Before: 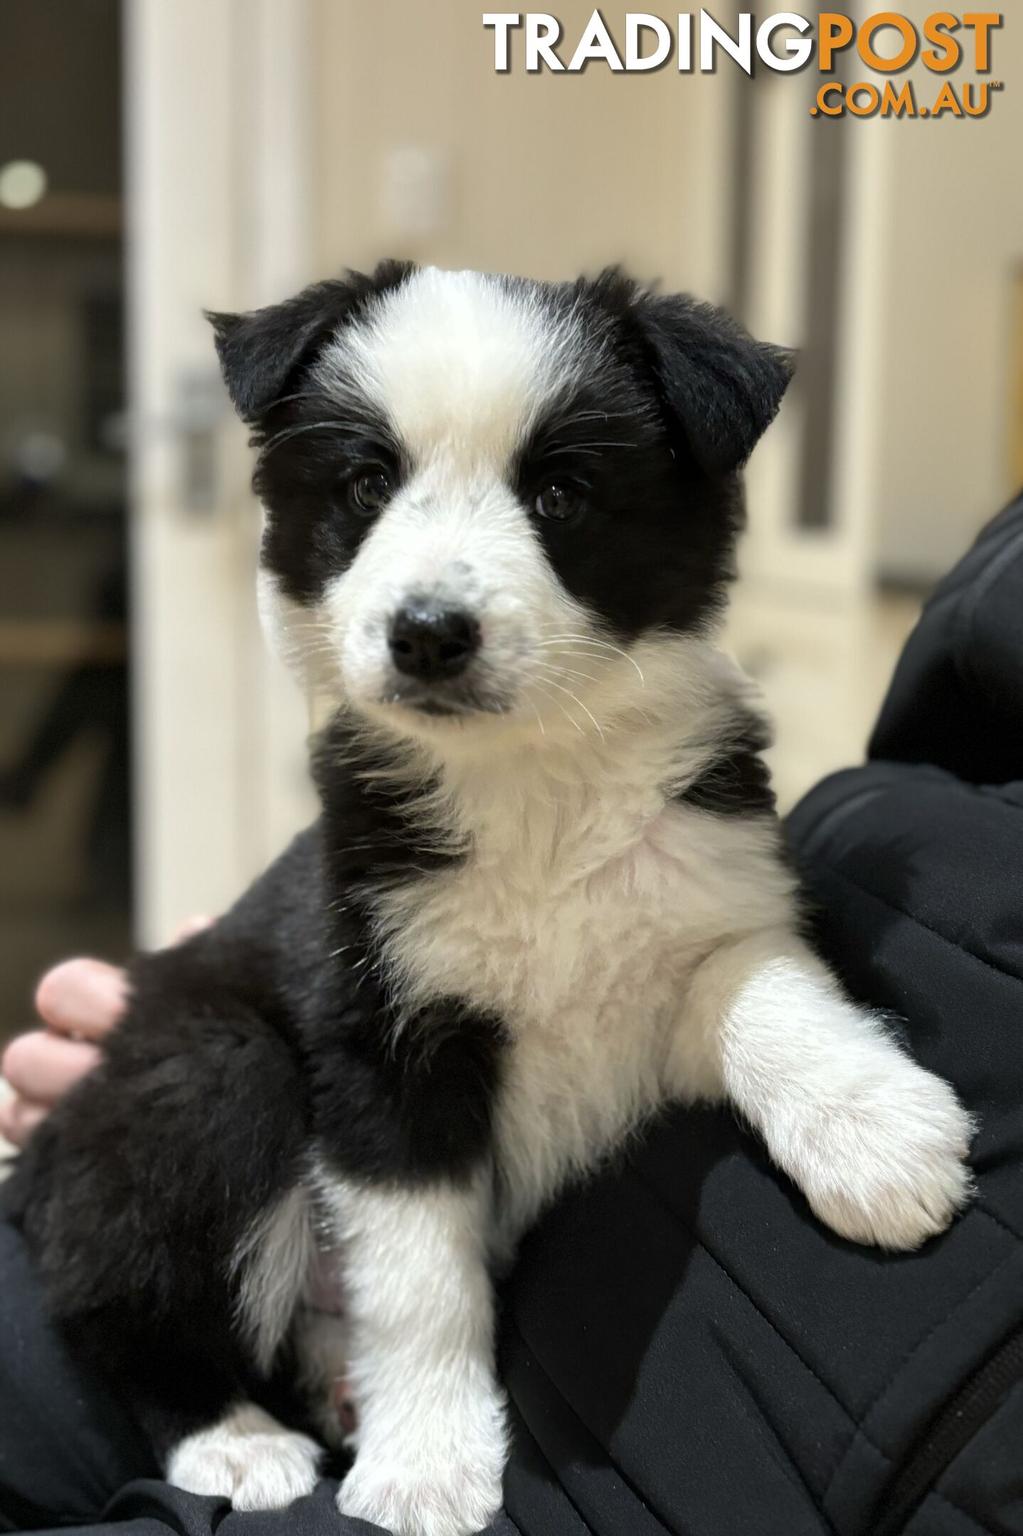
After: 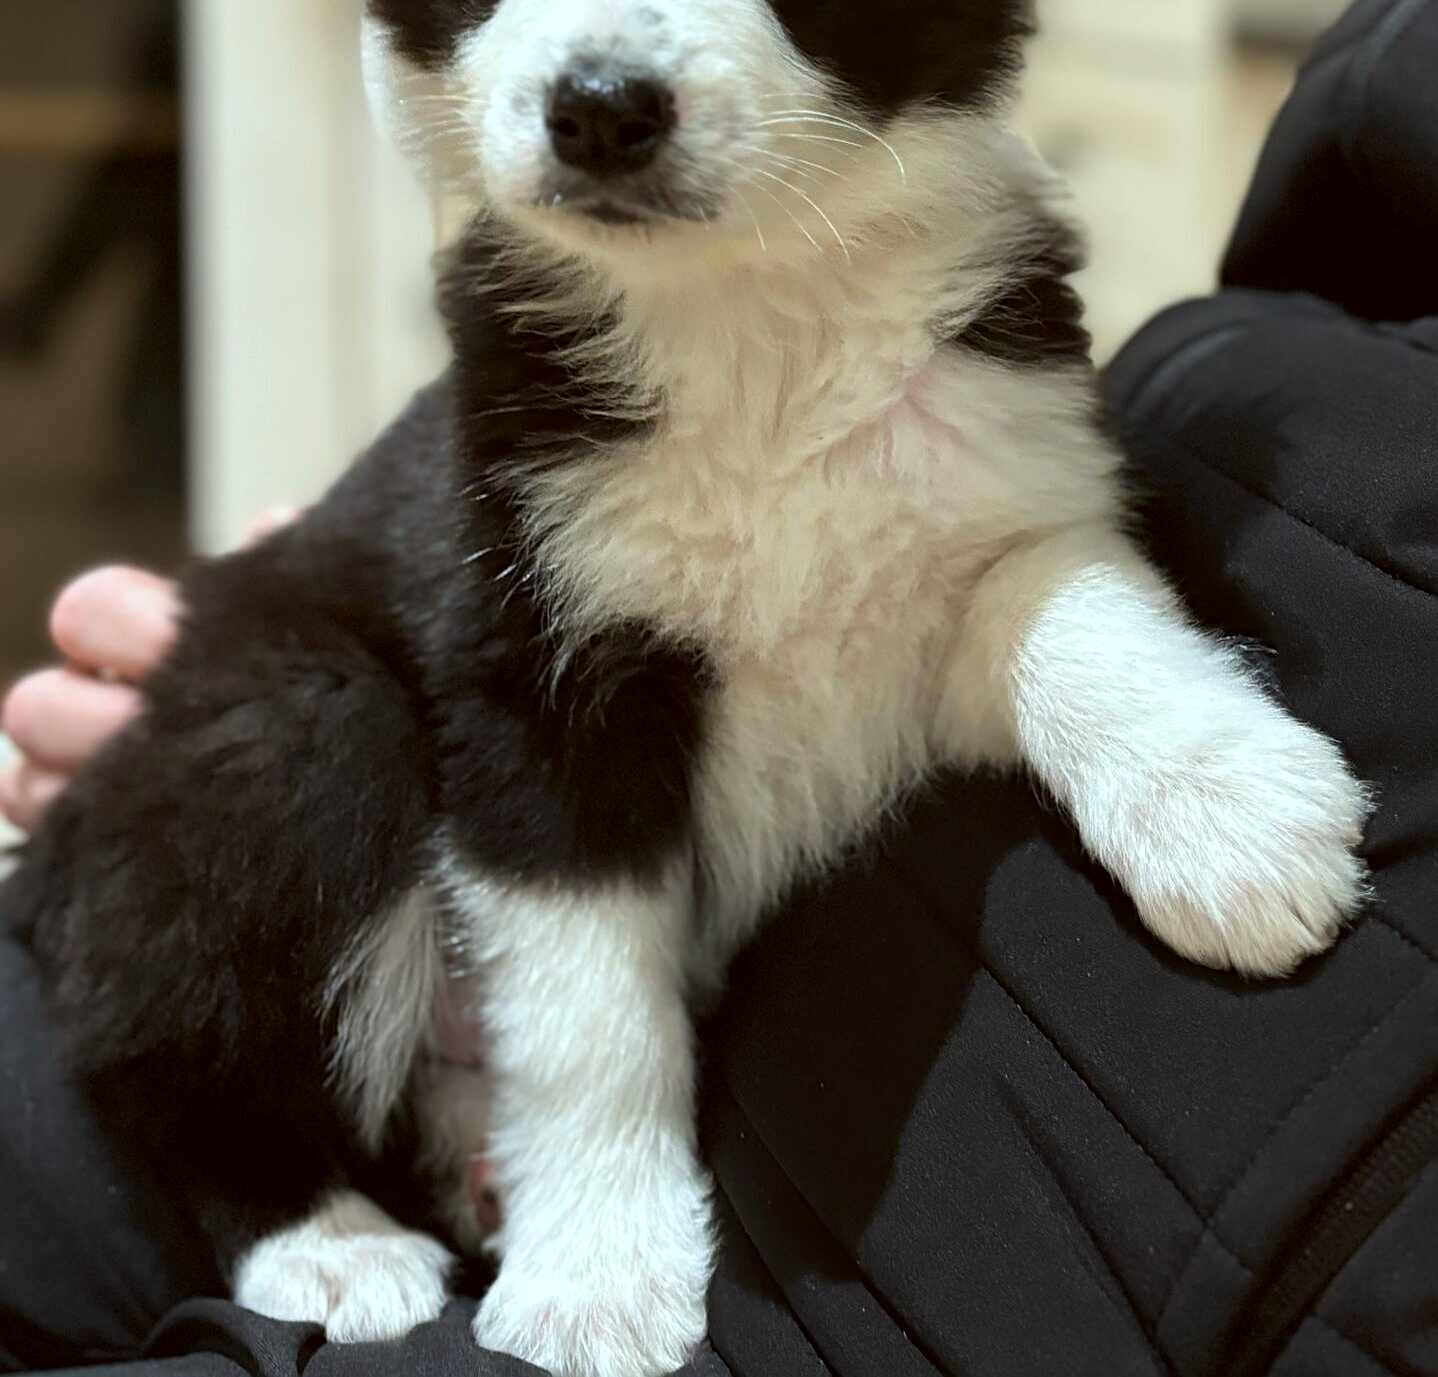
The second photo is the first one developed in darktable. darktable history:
sharpen: amount 0.492
color correction: highlights a* -4.97, highlights b* -4.43, shadows a* 3.72, shadows b* 4.24
crop and rotate: top 36.227%
